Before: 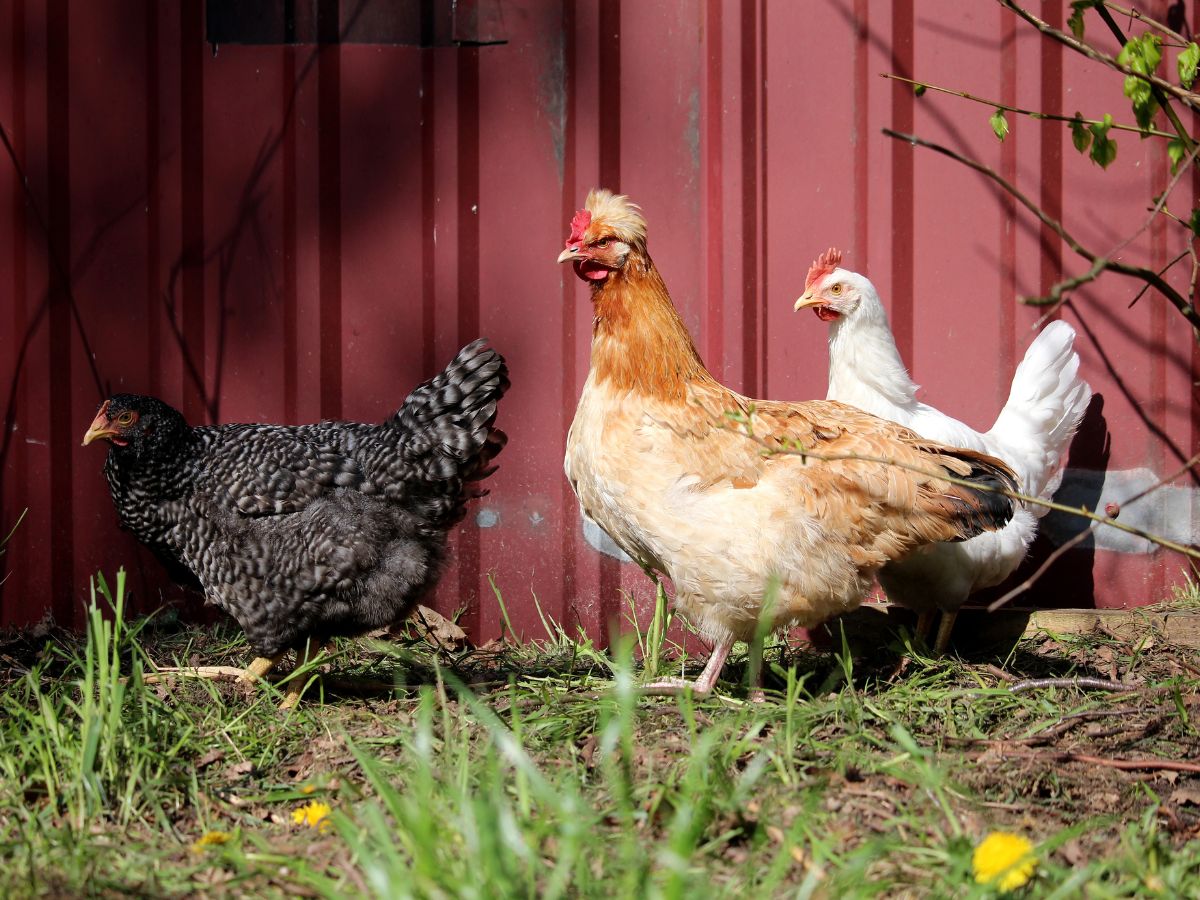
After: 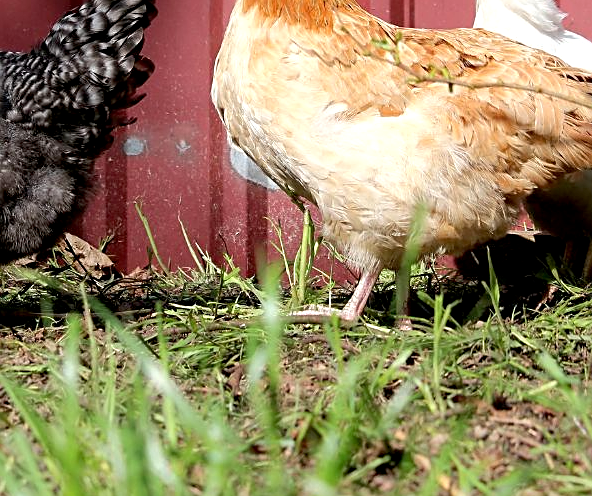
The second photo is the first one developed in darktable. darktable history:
crop: left 29.48%, top 41.367%, right 21.141%, bottom 3.503%
sharpen: on, module defaults
exposure: black level correction 0.005, exposure 0.274 EV, compensate exposure bias true, compensate highlight preservation false
